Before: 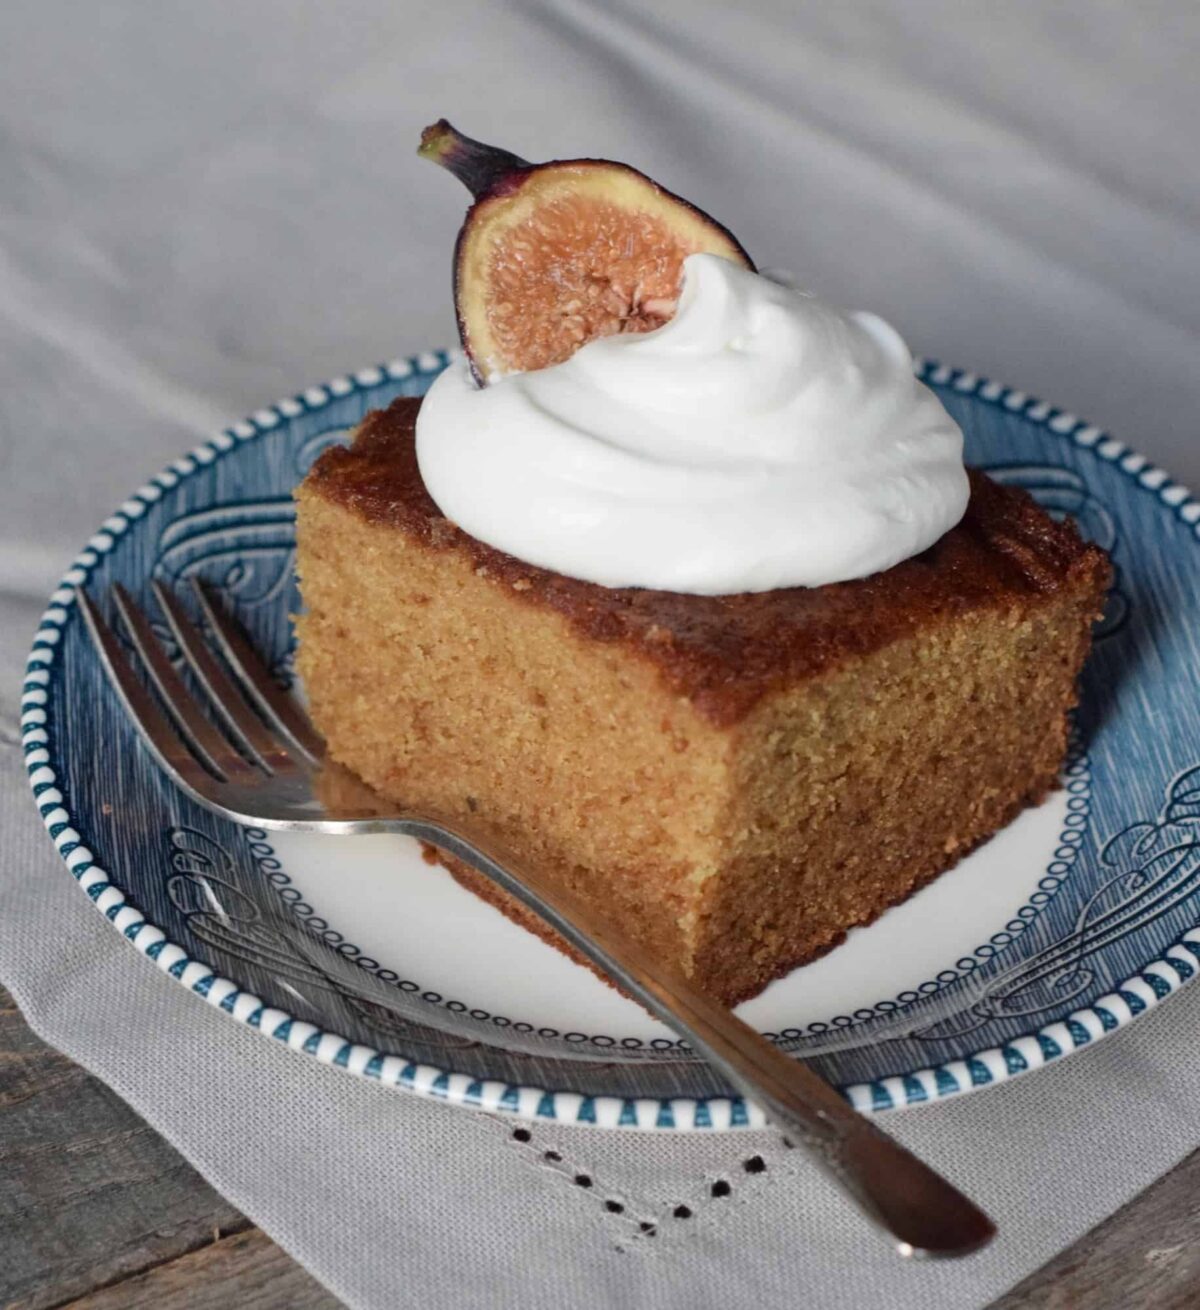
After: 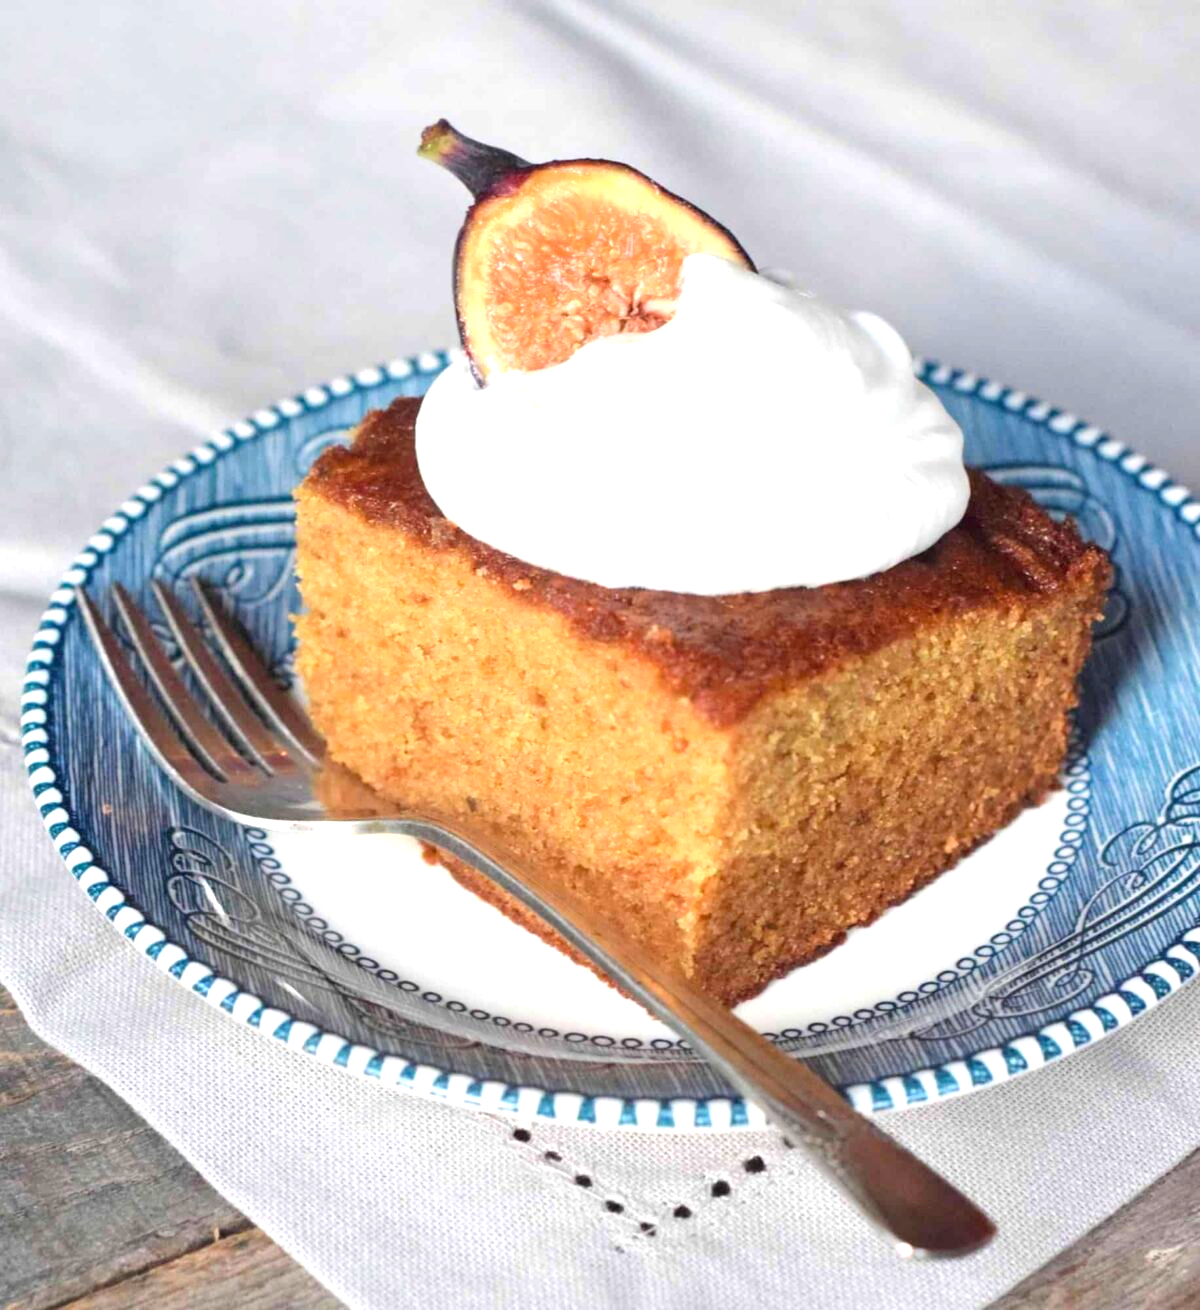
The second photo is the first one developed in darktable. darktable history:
exposure: black level correction 0, exposure 1.2 EV, compensate exposure bias true, compensate highlight preservation false
contrast brightness saturation: brightness 0.09, saturation 0.19
